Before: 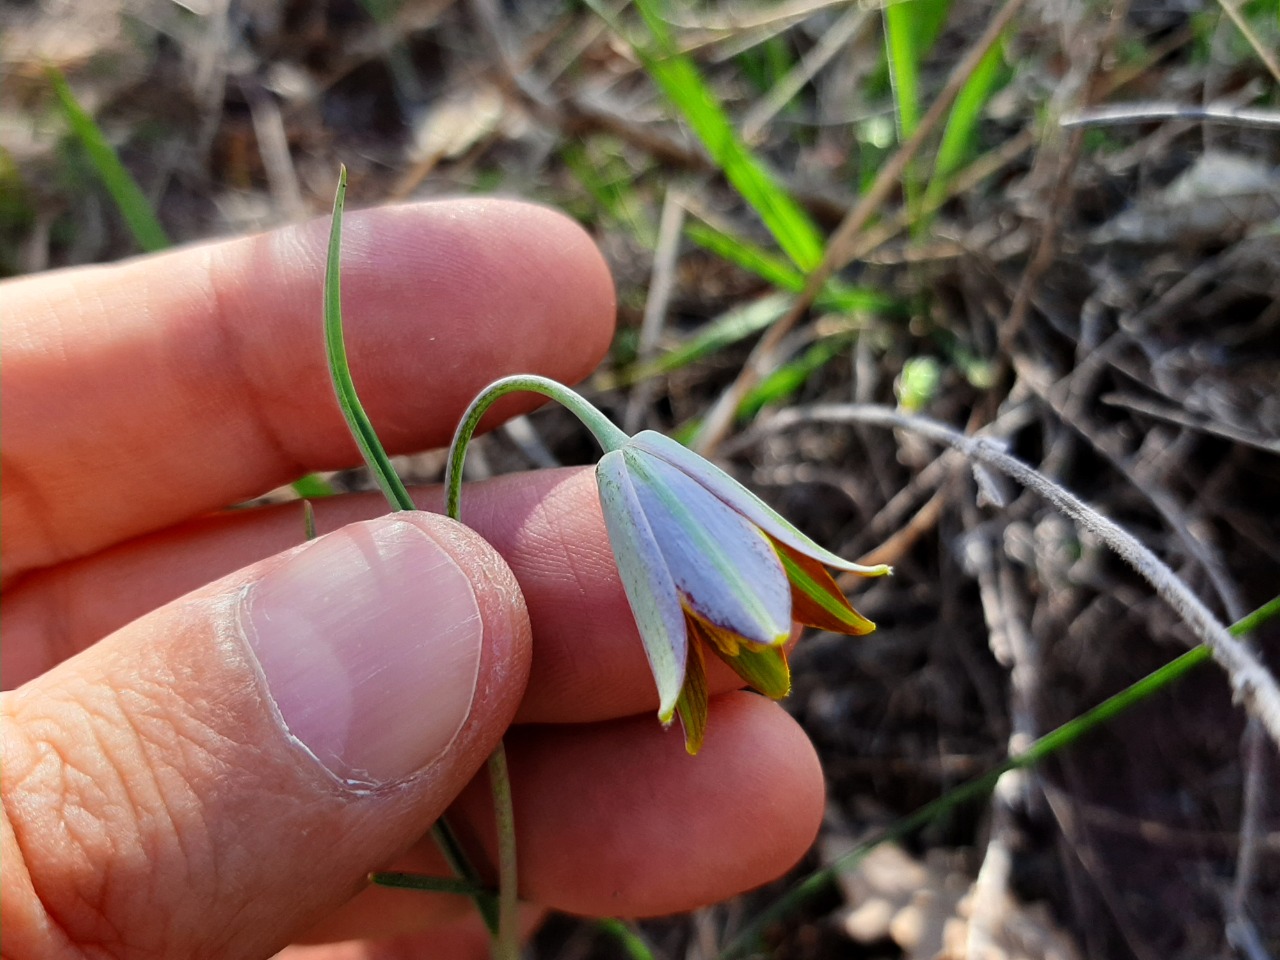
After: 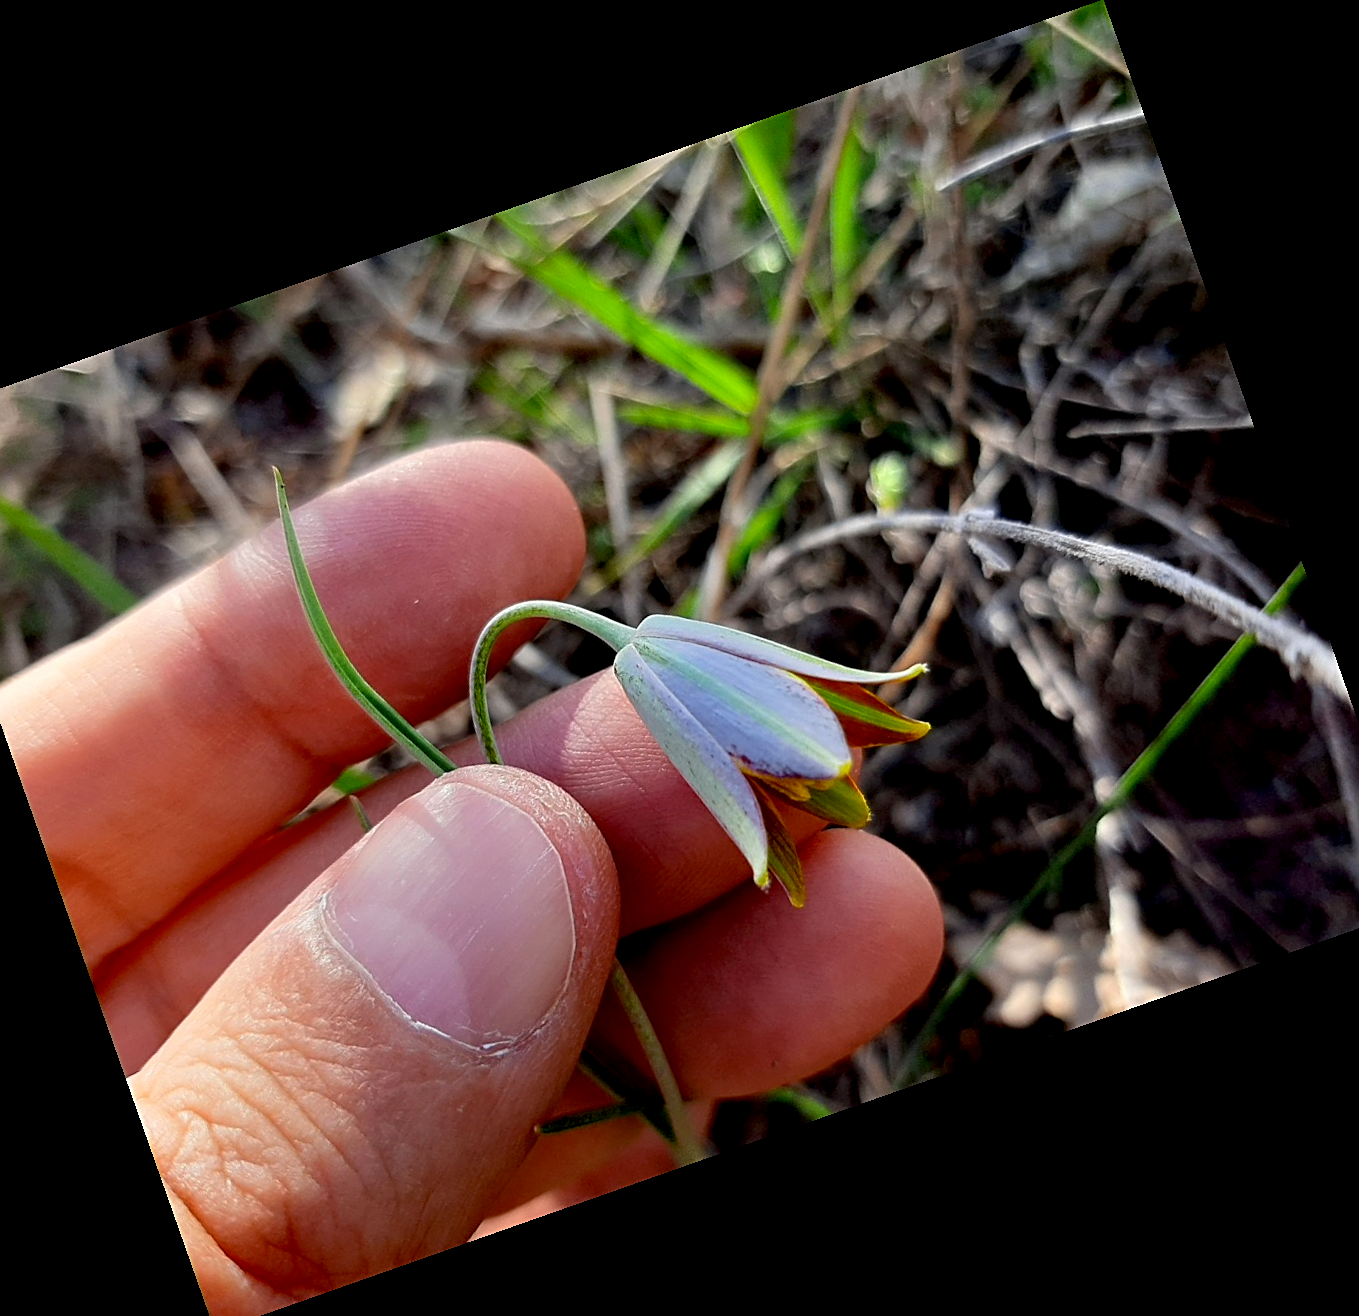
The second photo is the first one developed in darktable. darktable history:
sharpen: on, module defaults
crop and rotate: angle 19.43°, left 6.812%, right 4.125%, bottom 1.087%
exposure: black level correction 0.01, exposure 0.014 EV, compensate highlight preservation false
